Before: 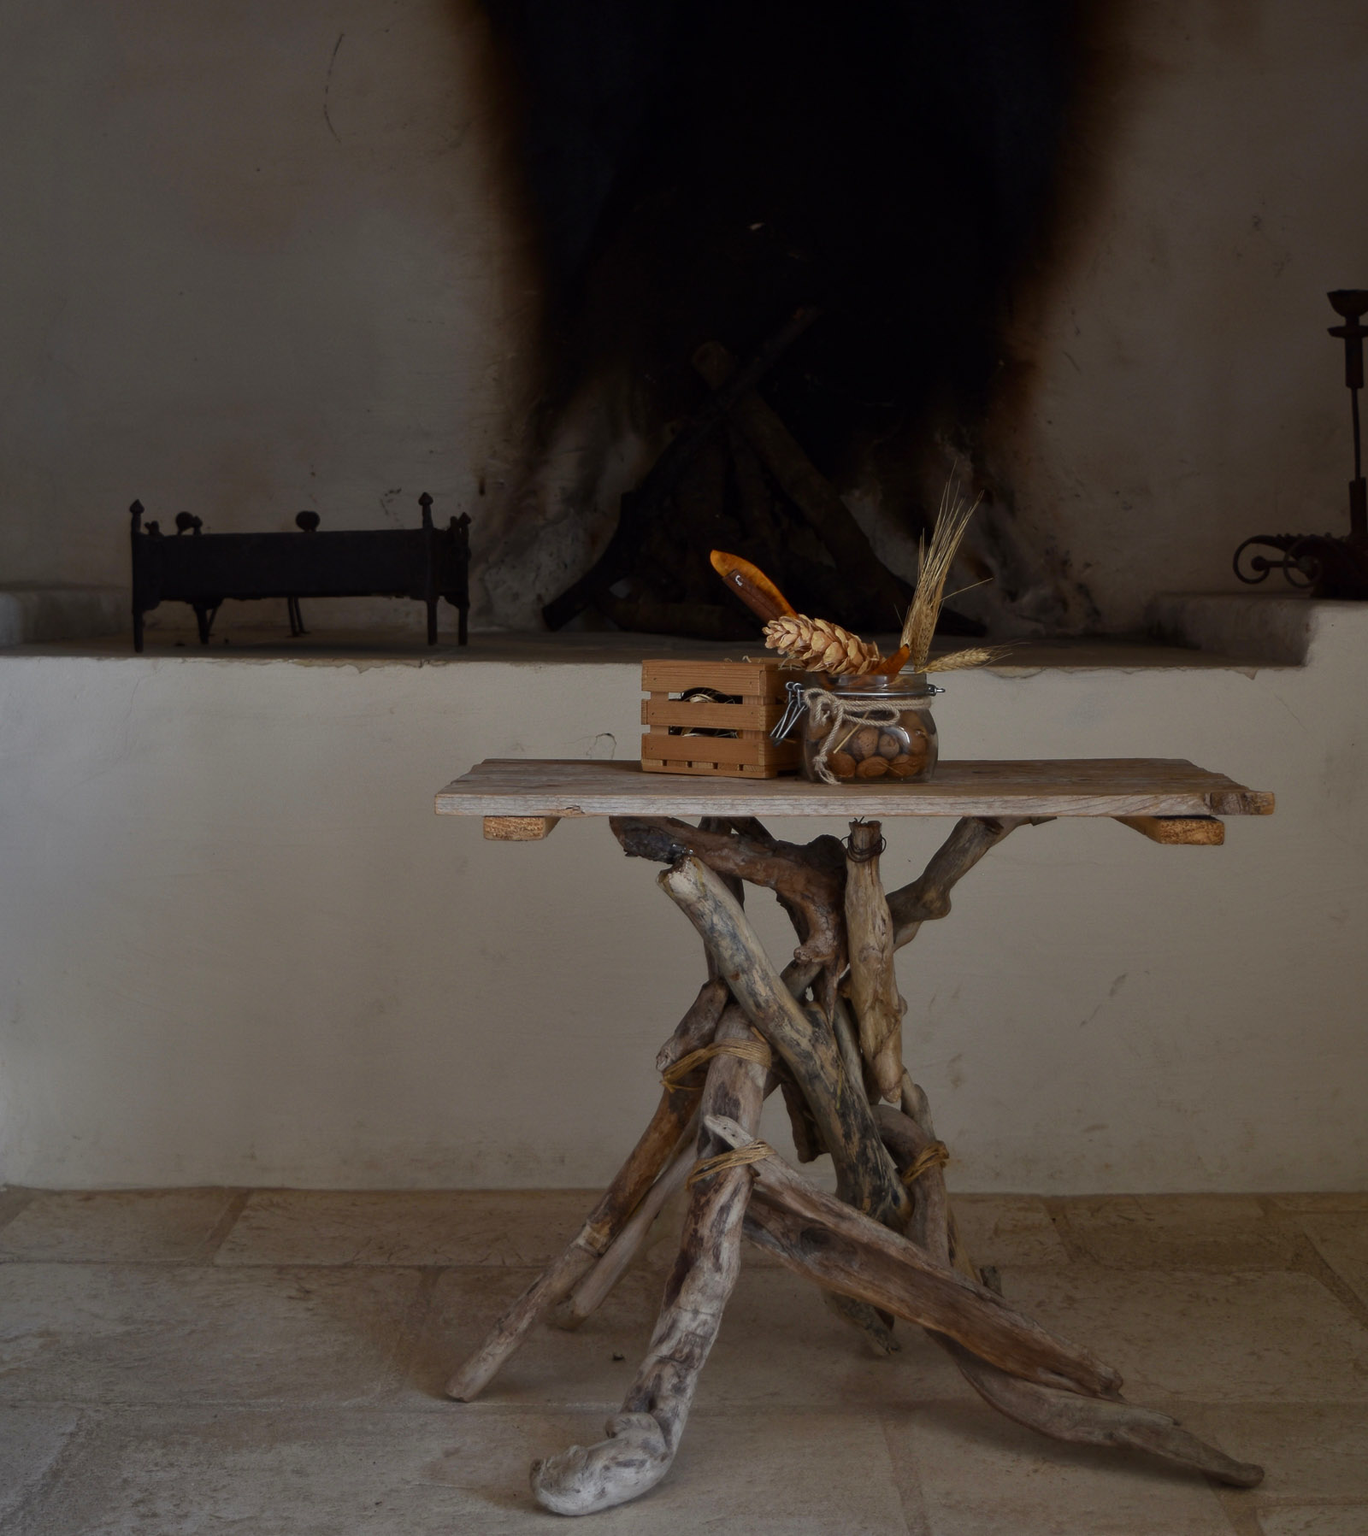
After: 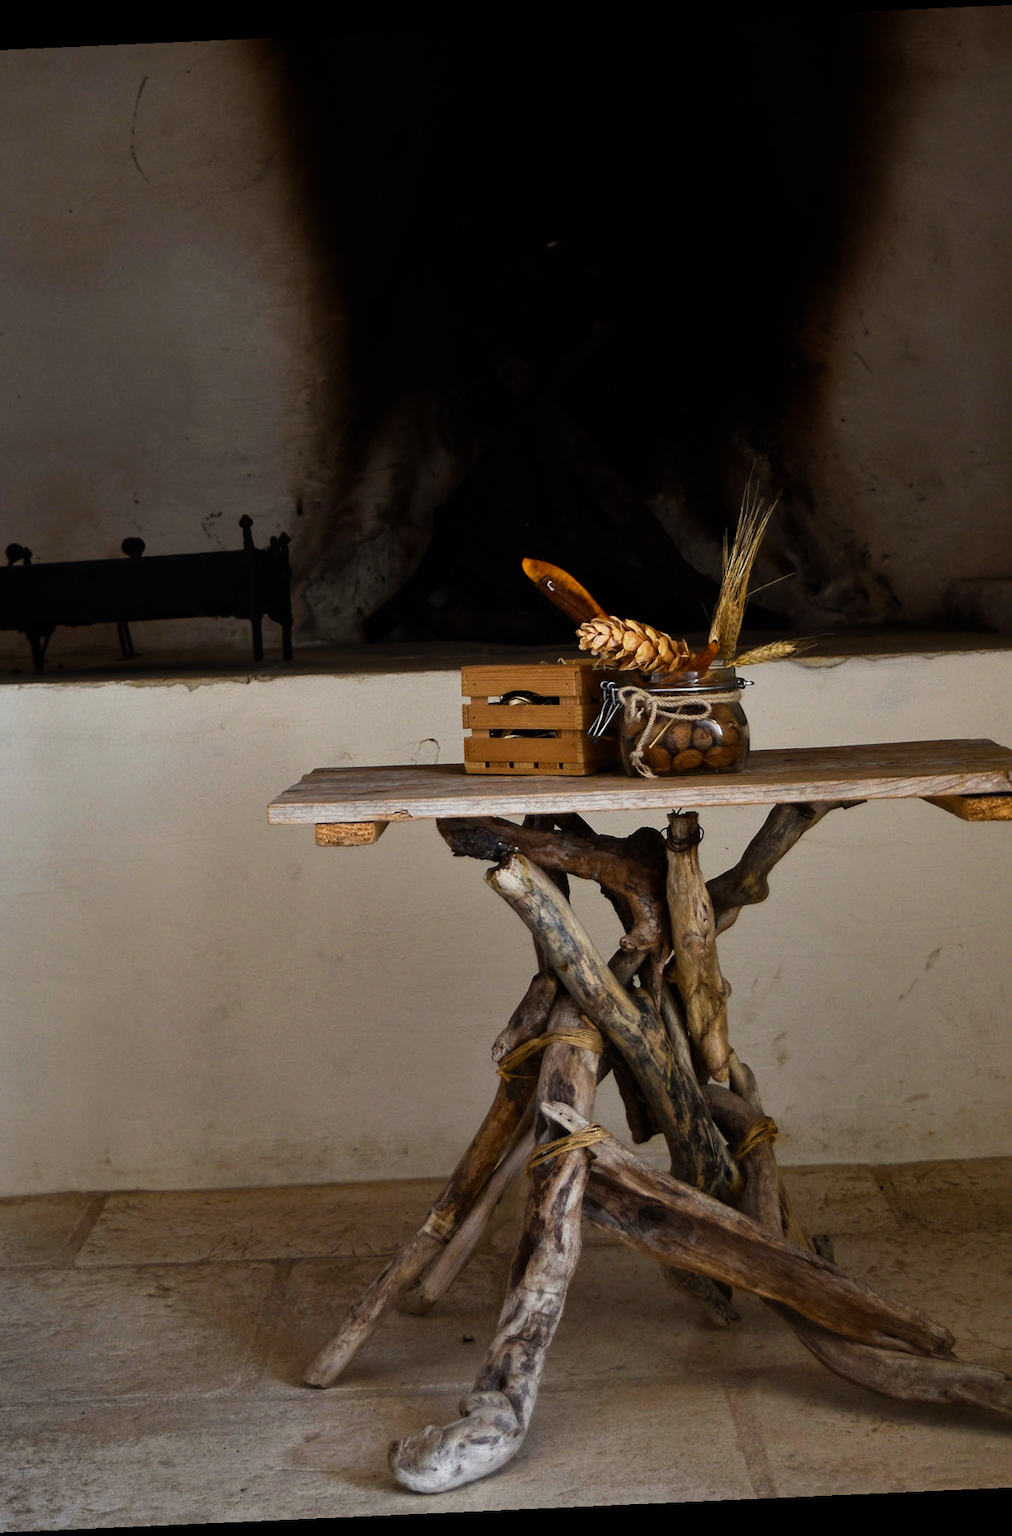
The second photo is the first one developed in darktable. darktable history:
sigmoid: contrast 1.86, skew 0.35
exposure: black level correction 0, exposure 0.5 EV, compensate highlight preservation false
crop: left 13.443%, right 13.31%
rotate and perspective: rotation -2.56°, automatic cropping off
